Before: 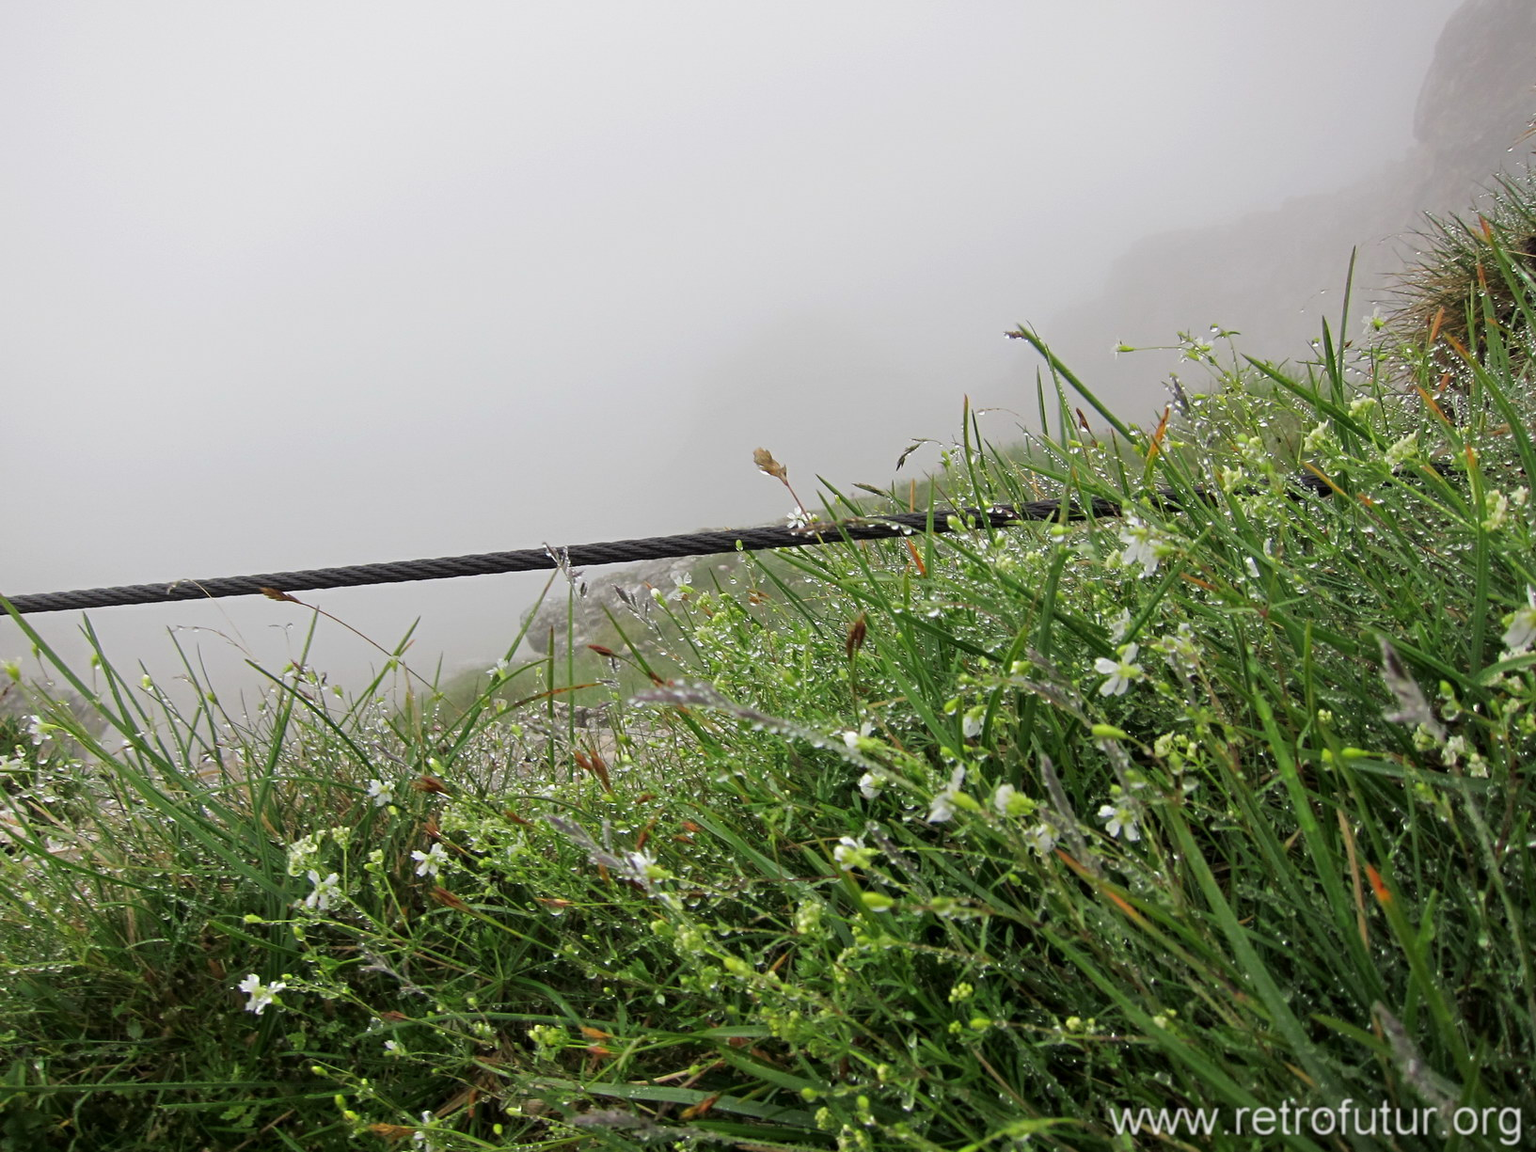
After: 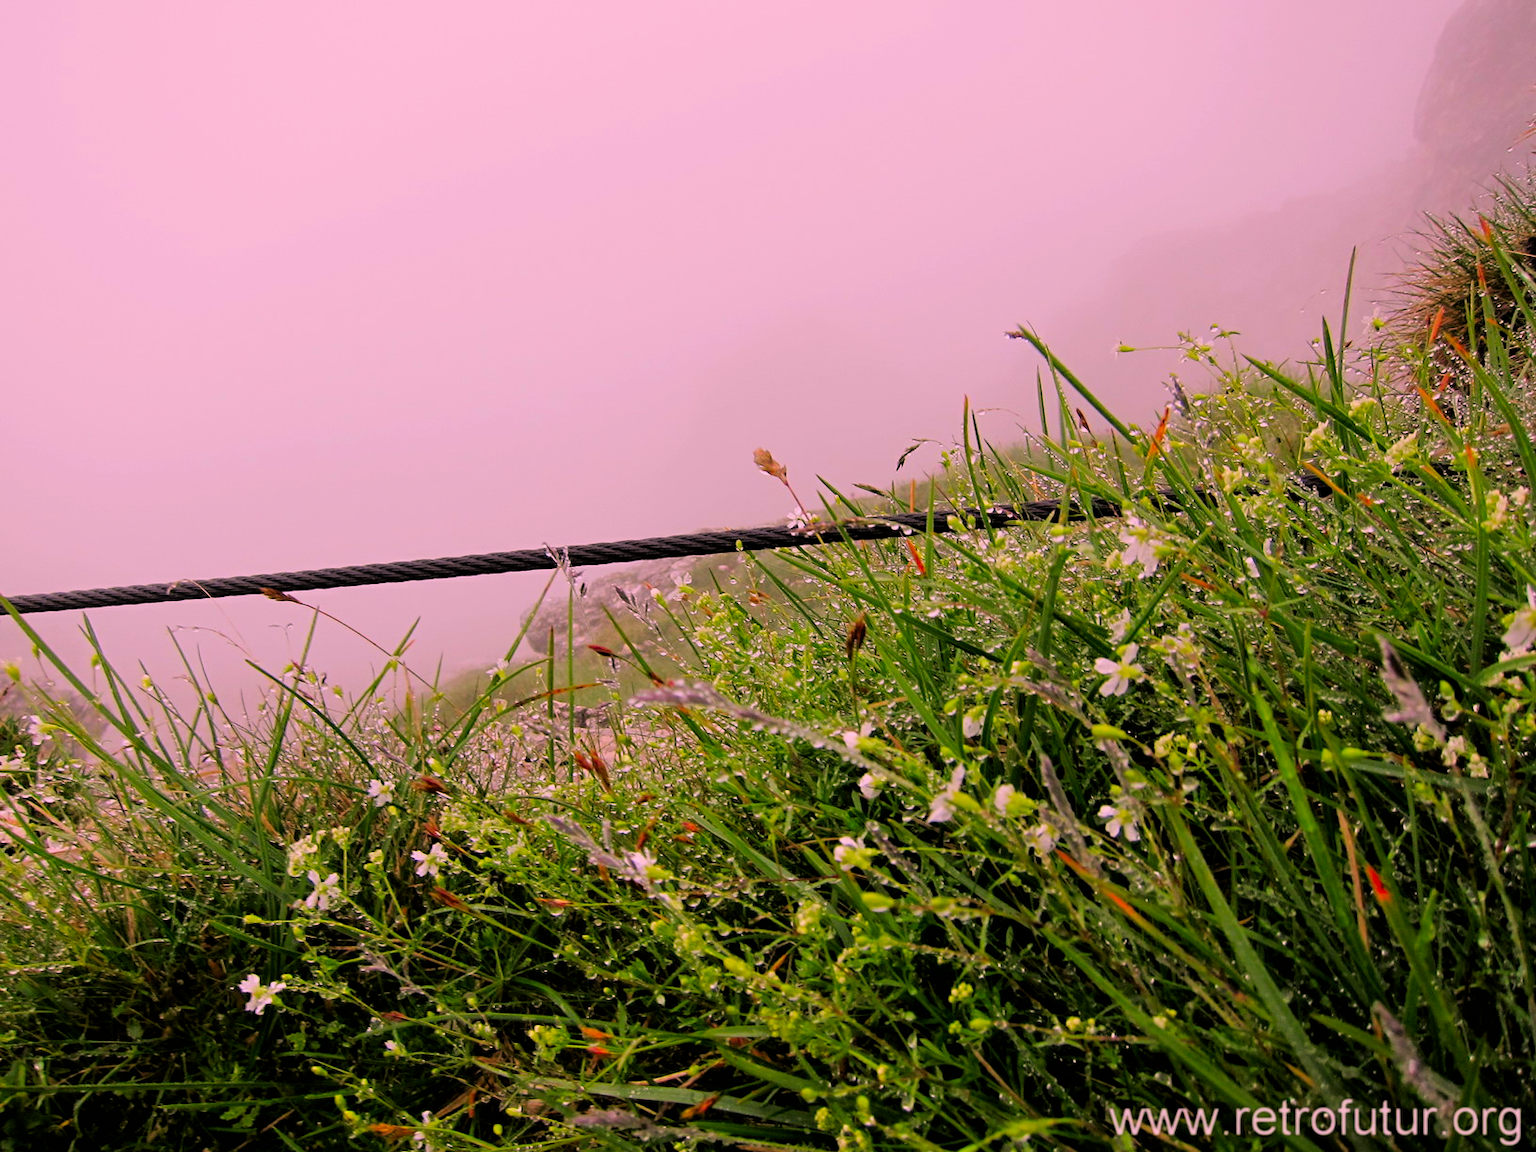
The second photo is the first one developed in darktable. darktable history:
color correction: highlights a* 19.5, highlights b* -11.53, saturation 1.69
white balance: red 1.029, blue 0.92
filmic rgb: black relative exposure -5 EV, hardness 2.88, contrast 1.1
tone equalizer: on, module defaults
